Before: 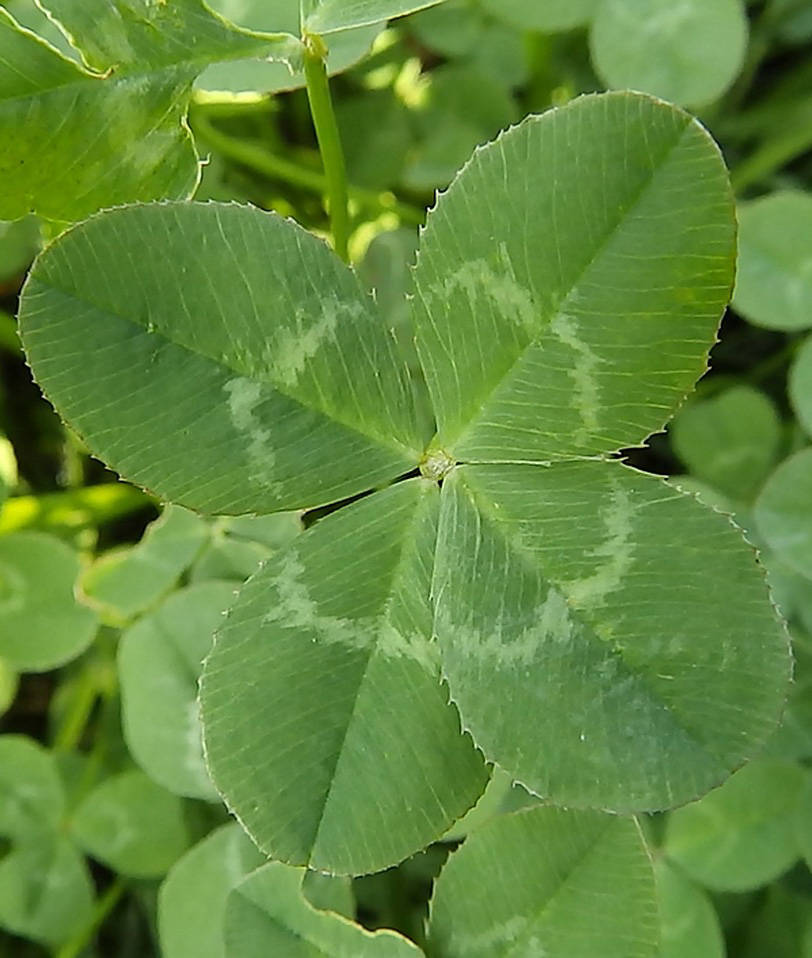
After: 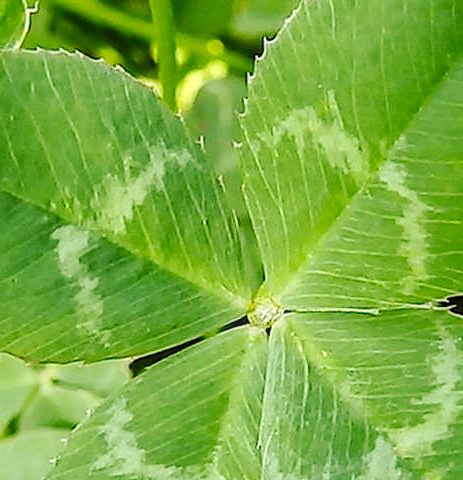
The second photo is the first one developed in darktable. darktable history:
local contrast: on, module defaults
crop: left 21.182%, top 15.924%, right 21.751%, bottom 33.924%
base curve: curves: ch0 [(0, 0) (0.032, 0.025) (0.121, 0.166) (0.206, 0.329) (0.605, 0.79) (1, 1)], preserve colors none
